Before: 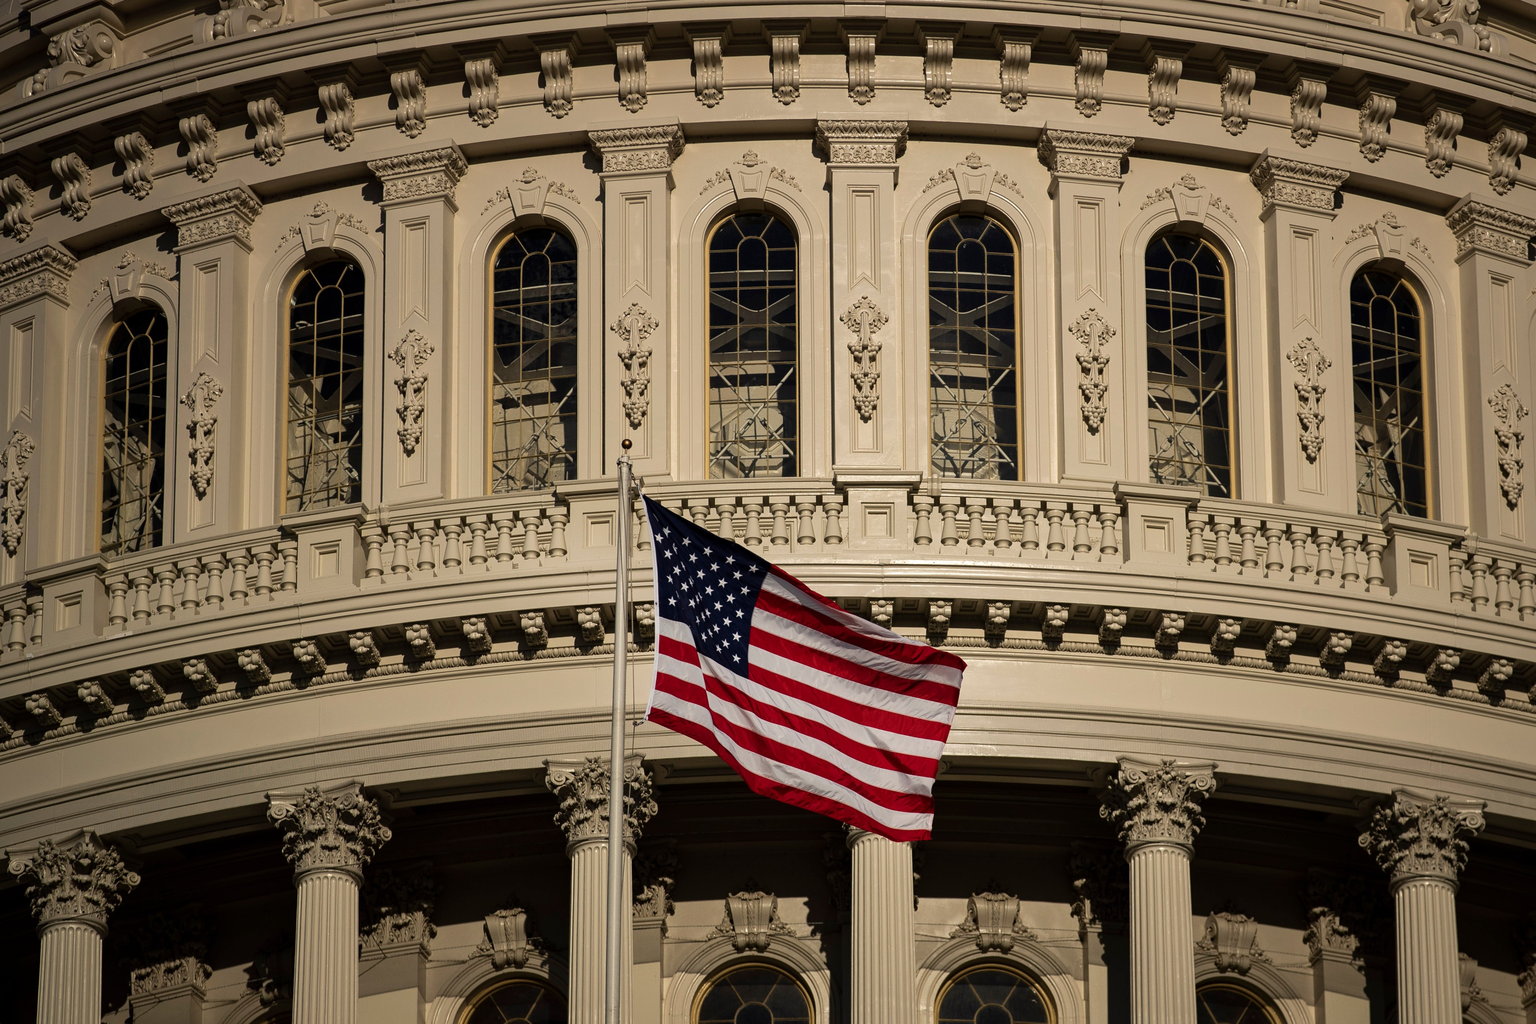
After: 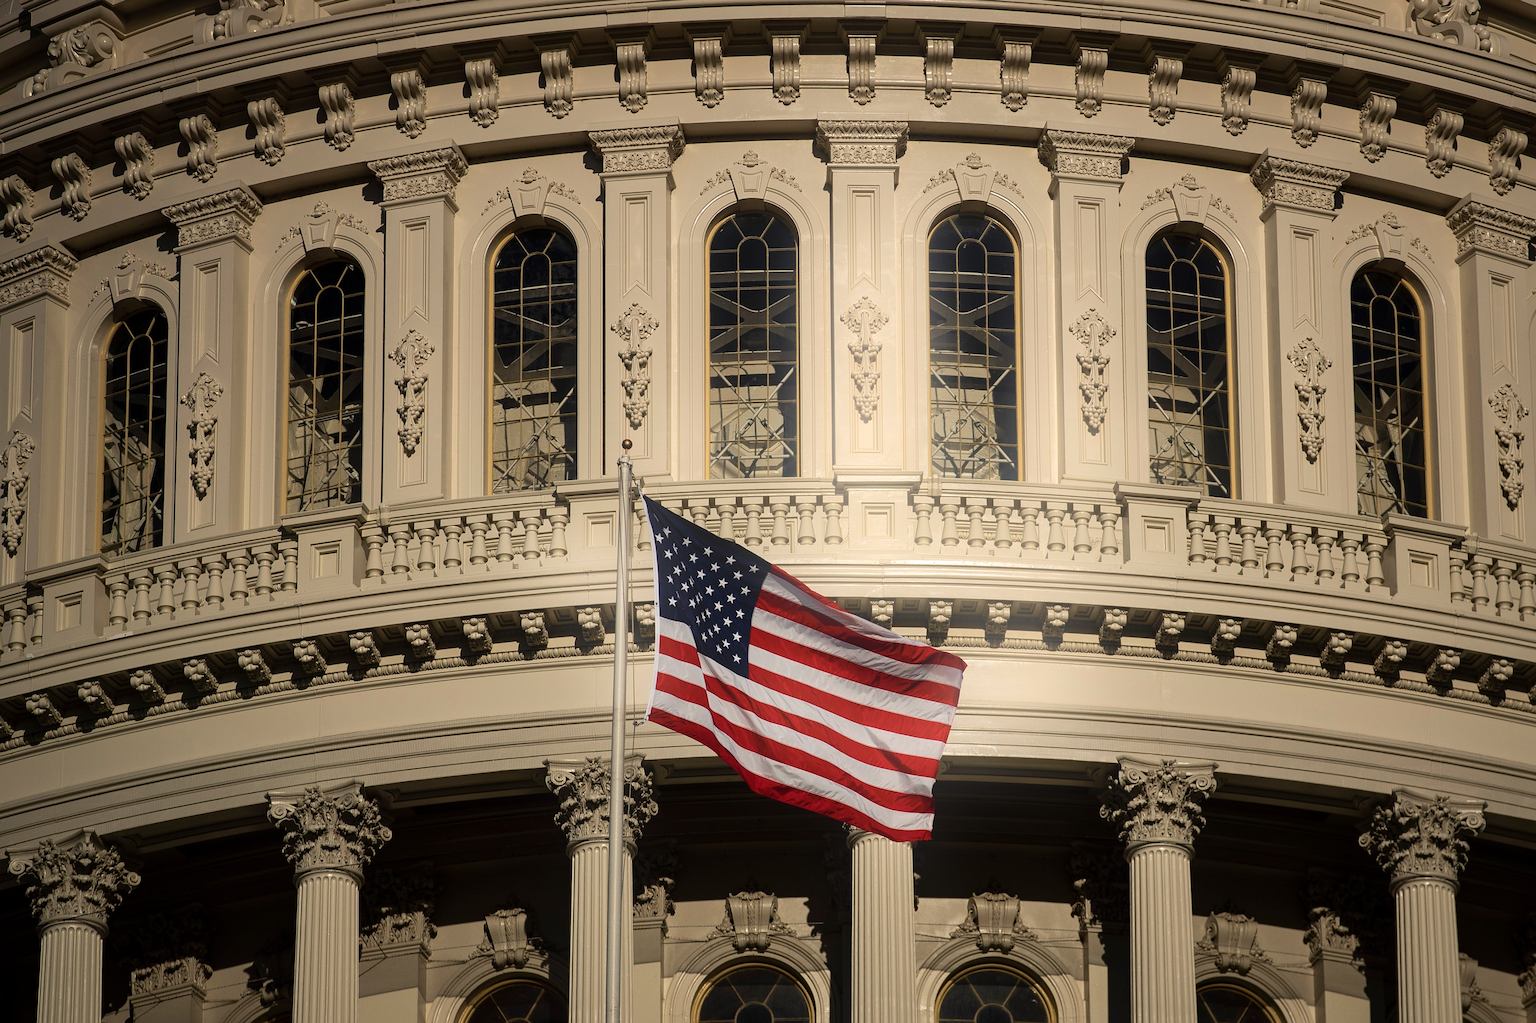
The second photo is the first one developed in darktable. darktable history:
sharpen: radius 1.272, amount 0.305, threshold 0
bloom: on, module defaults
